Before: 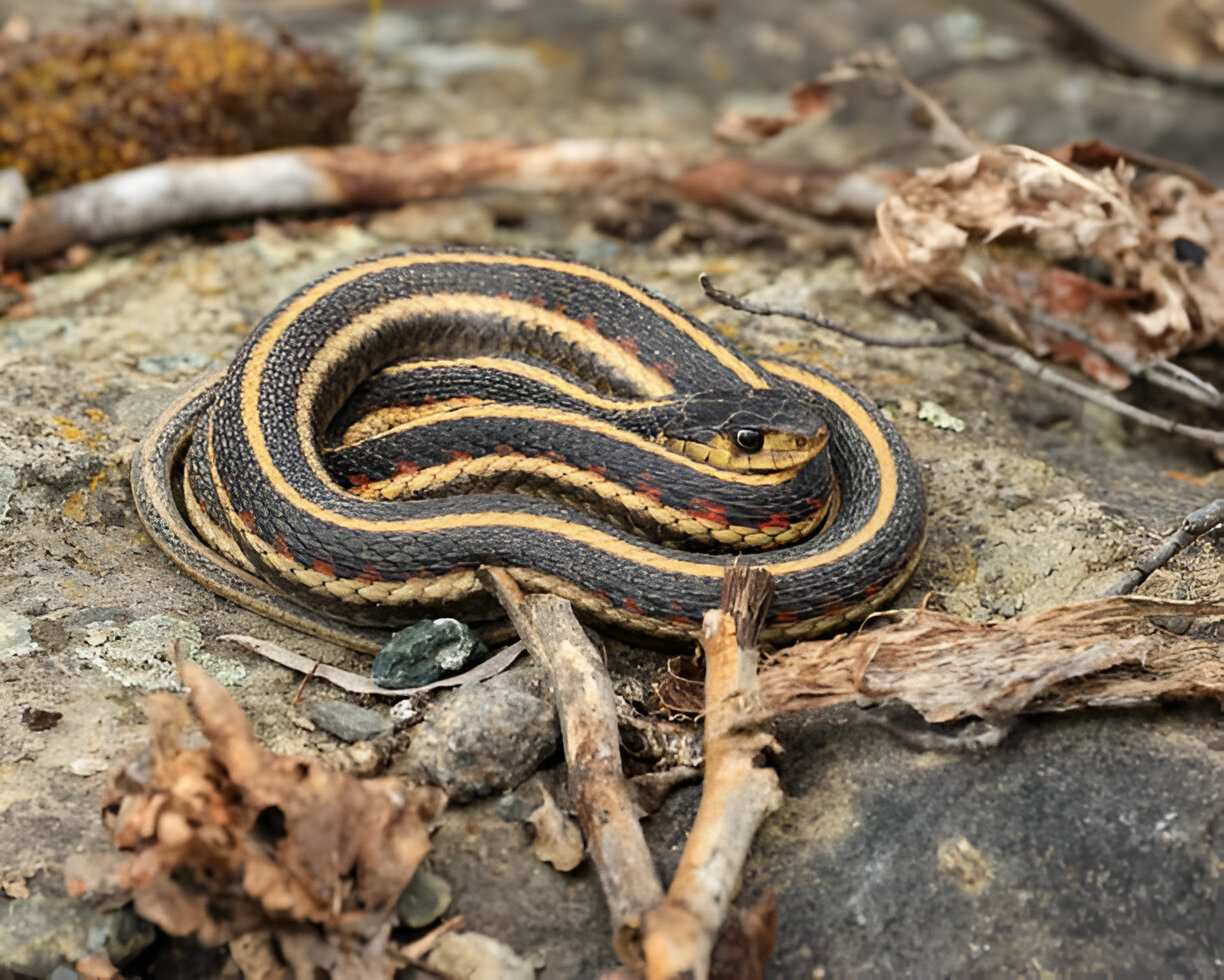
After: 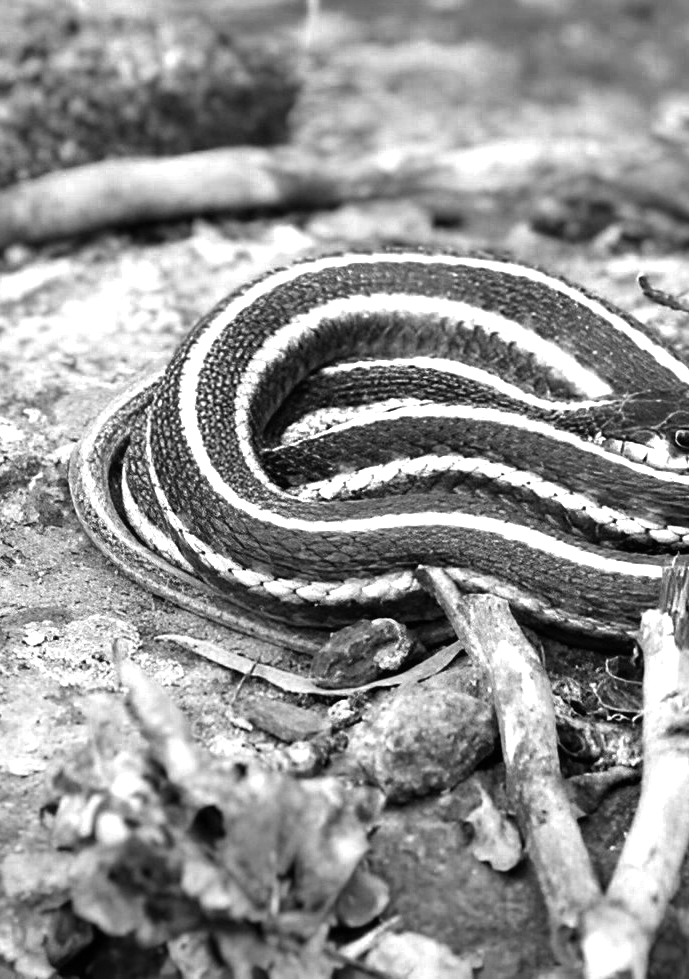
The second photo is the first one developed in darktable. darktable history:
crop: left 5.114%, right 38.589%
color zones: curves: ch0 [(0, 0.554) (0.146, 0.662) (0.293, 0.86) (0.503, 0.774) (0.637, 0.106) (0.74, 0.072) (0.866, 0.488) (0.998, 0.569)]; ch1 [(0, 0) (0.143, 0) (0.286, 0) (0.429, 0) (0.571, 0) (0.714, 0) (0.857, 0)]
